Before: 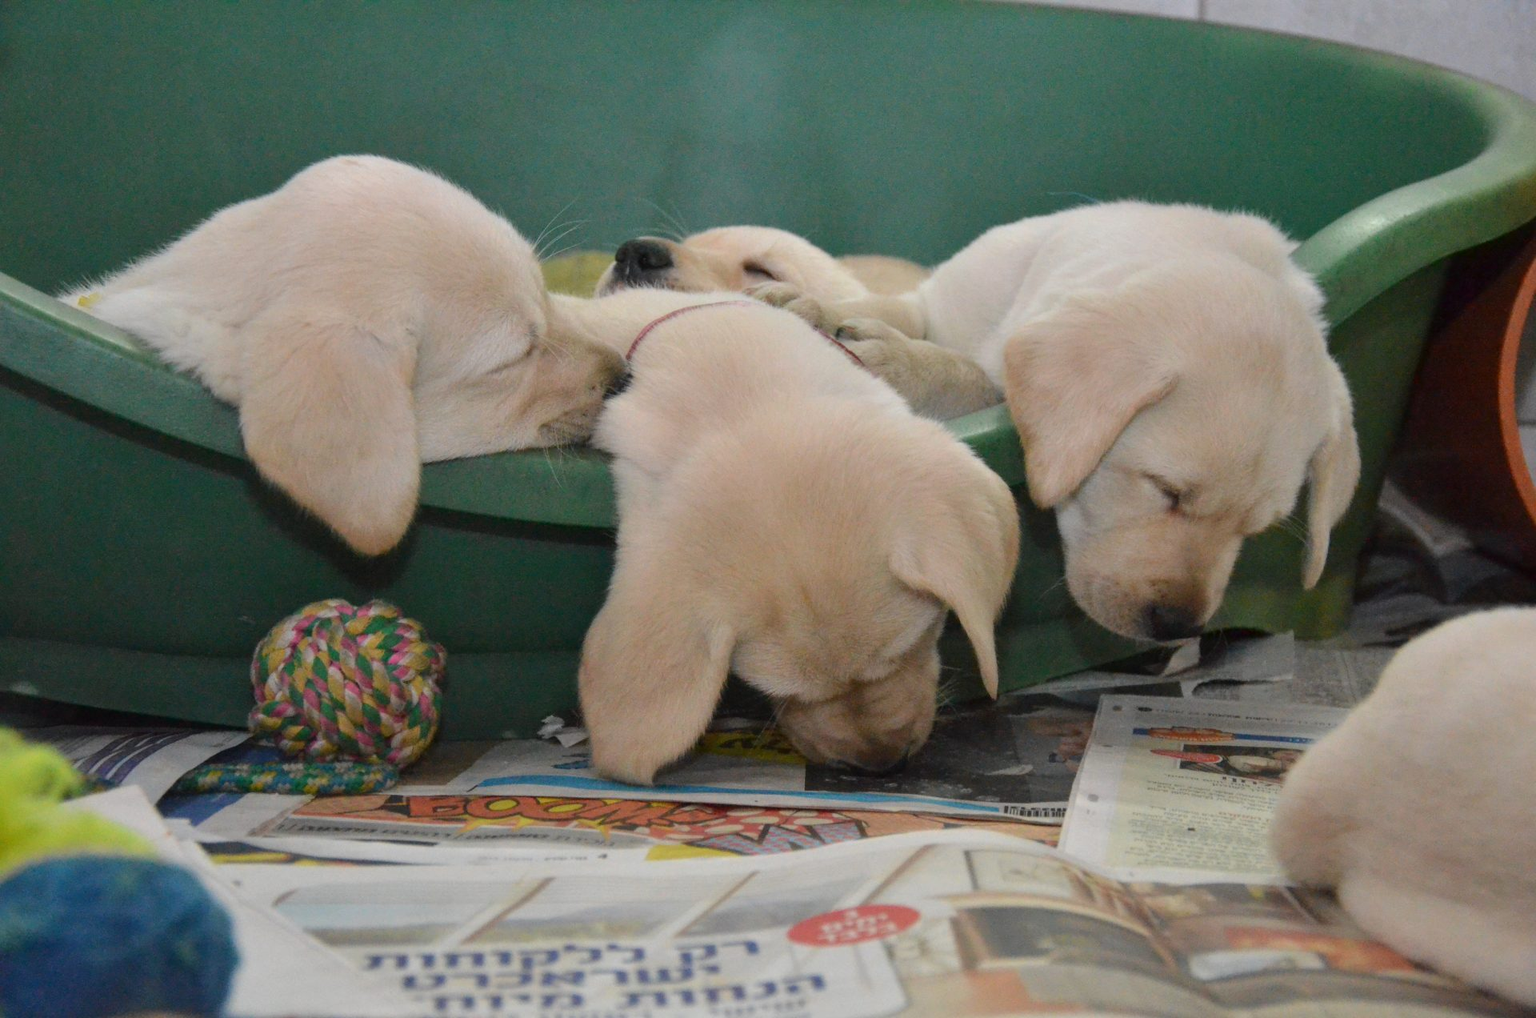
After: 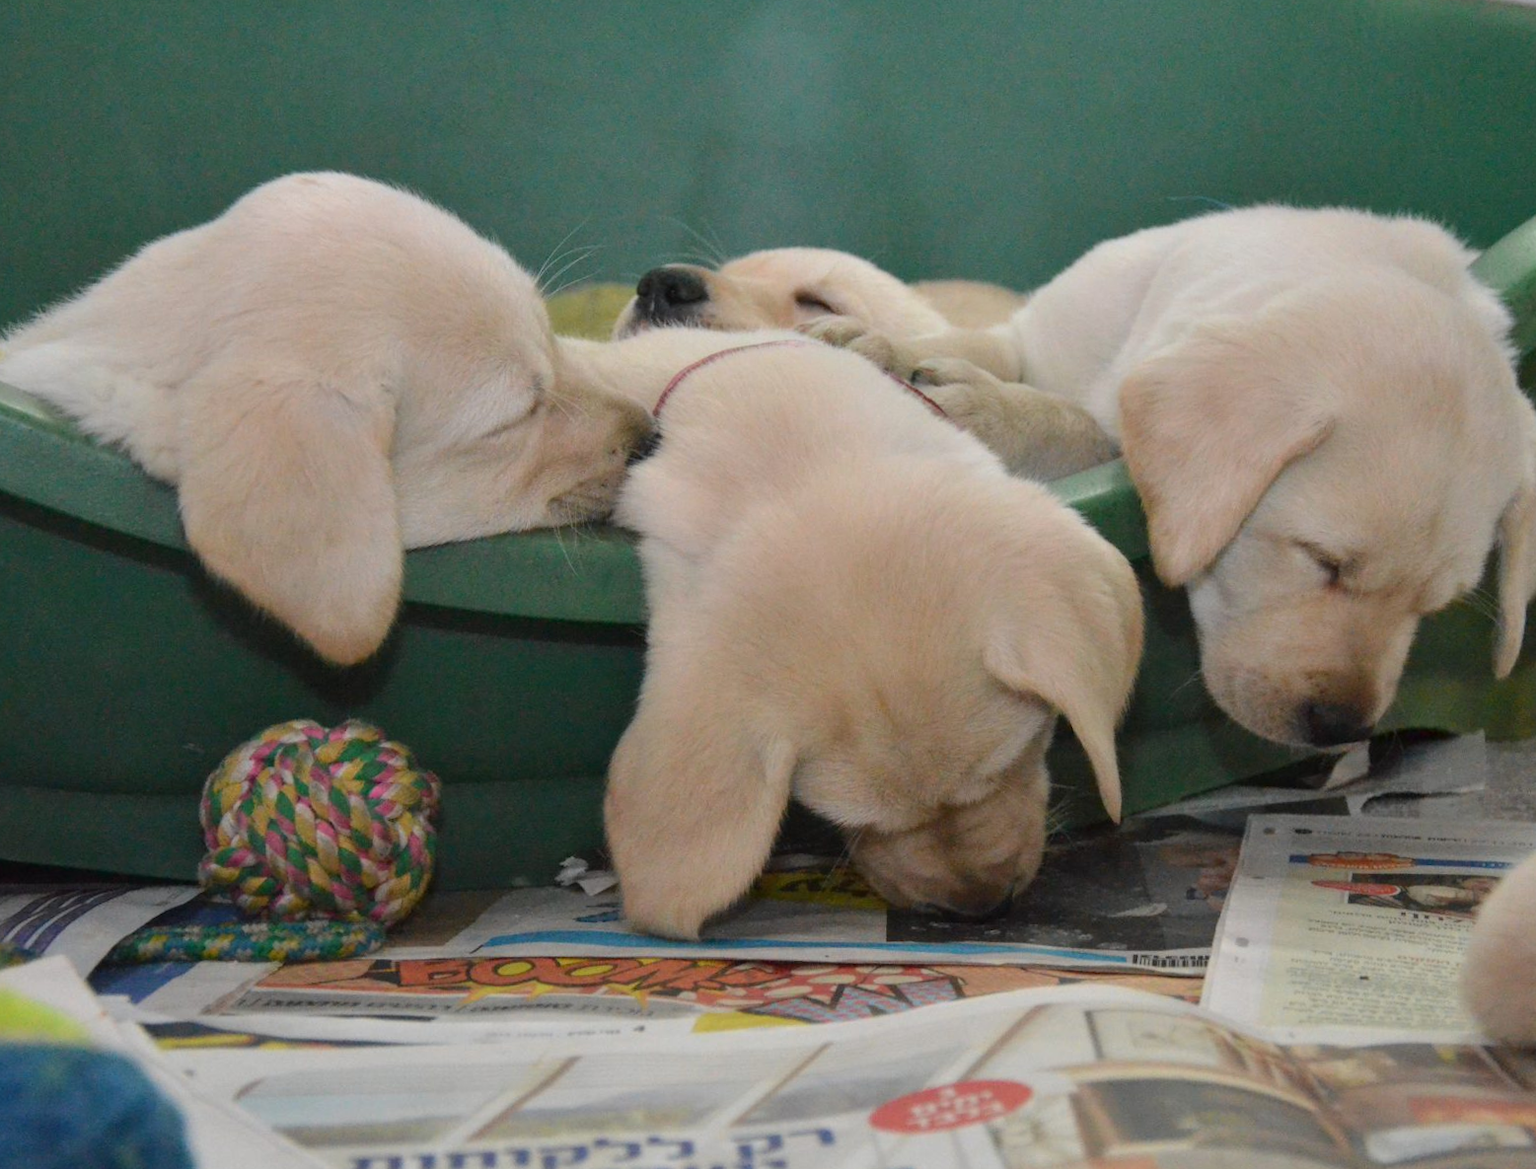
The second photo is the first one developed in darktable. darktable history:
crop and rotate: angle 1.39°, left 4.446%, top 0.829%, right 11.455%, bottom 2.594%
